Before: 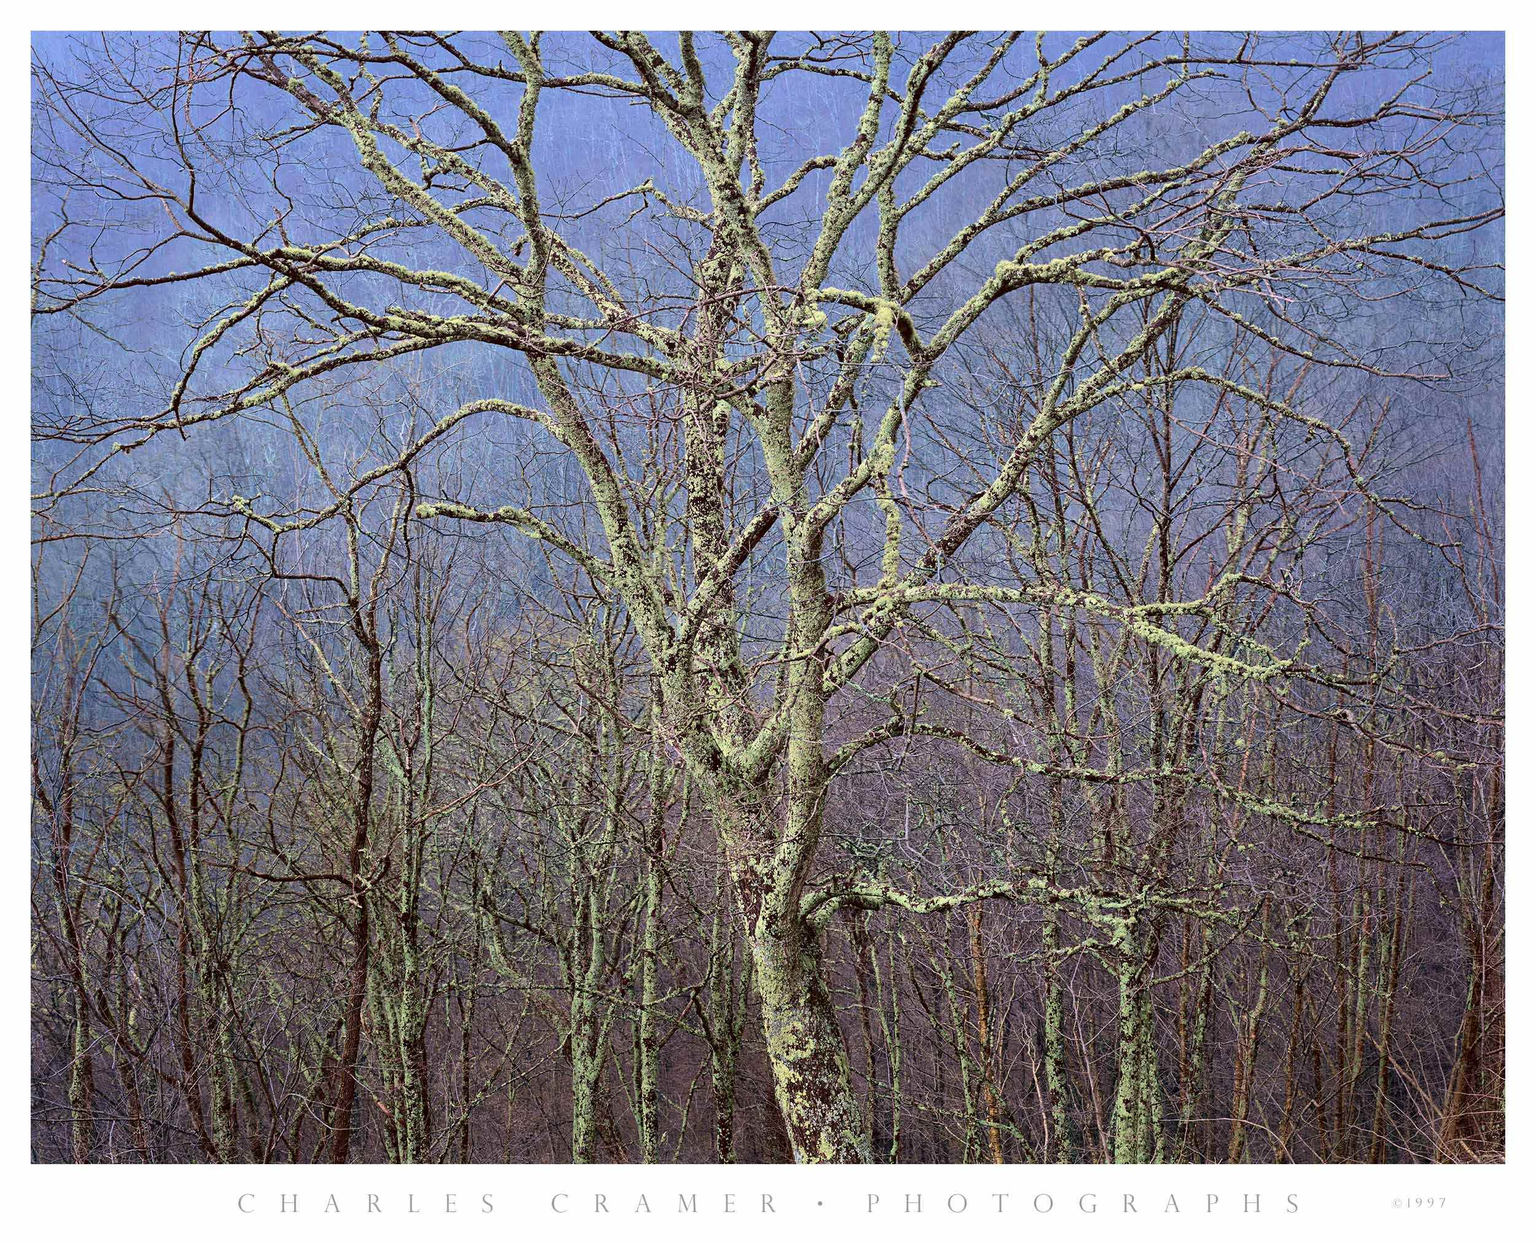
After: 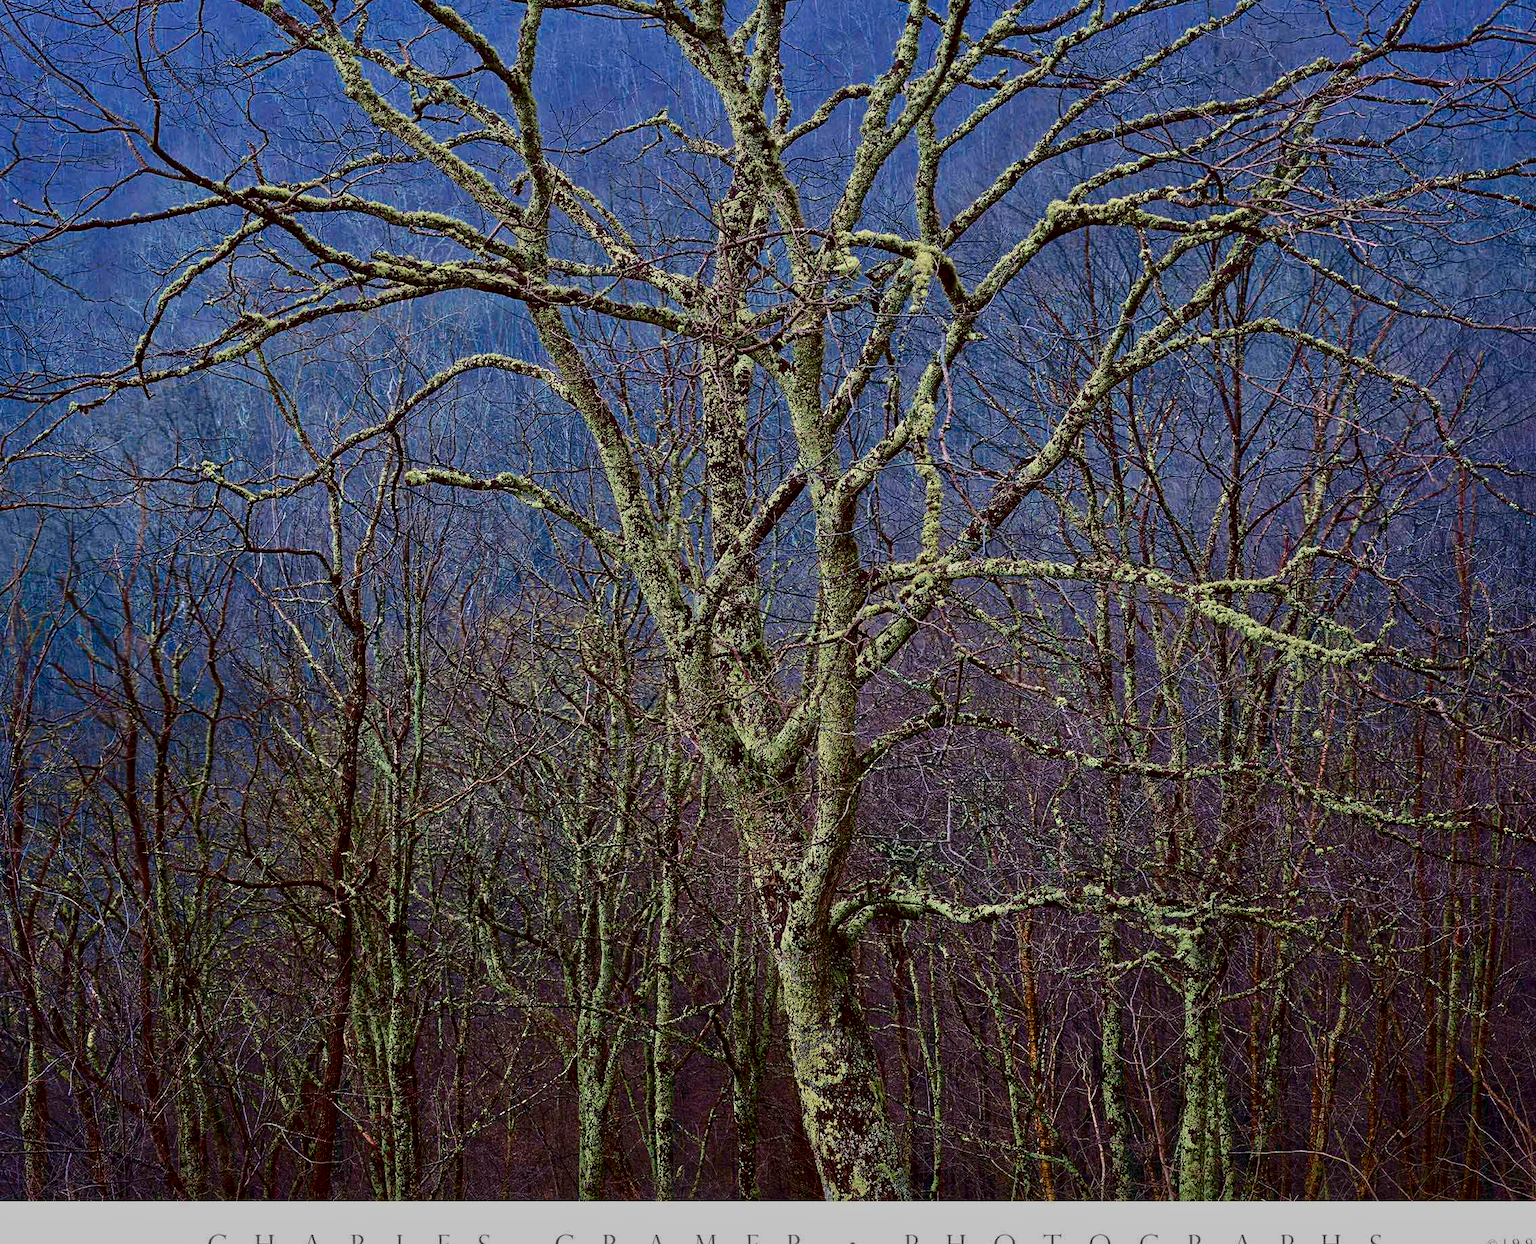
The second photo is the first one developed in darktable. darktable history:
tone equalizer: -8 EV -0.002 EV, -7 EV 0.005 EV, -6 EV -0.008 EV, -5 EV 0.007 EV, -4 EV -0.042 EV, -3 EV -0.233 EV, -2 EV -0.662 EV, -1 EV -0.983 EV, +0 EV -0.969 EV, smoothing diameter 2%, edges refinement/feathering 20, mask exposure compensation -1.57 EV, filter diffusion 5
color balance rgb: perceptual saturation grading › highlights -29.58%, perceptual saturation grading › mid-tones 29.47%, perceptual saturation grading › shadows 59.73%, perceptual brilliance grading › global brilliance -17.79%, perceptual brilliance grading › highlights 28.73%, global vibrance 15.44%
contrast brightness saturation: contrast 0.13, brightness -0.24, saturation 0.14
crop: left 3.305%, top 6.436%, right 6.389%, bottom 3.258%
